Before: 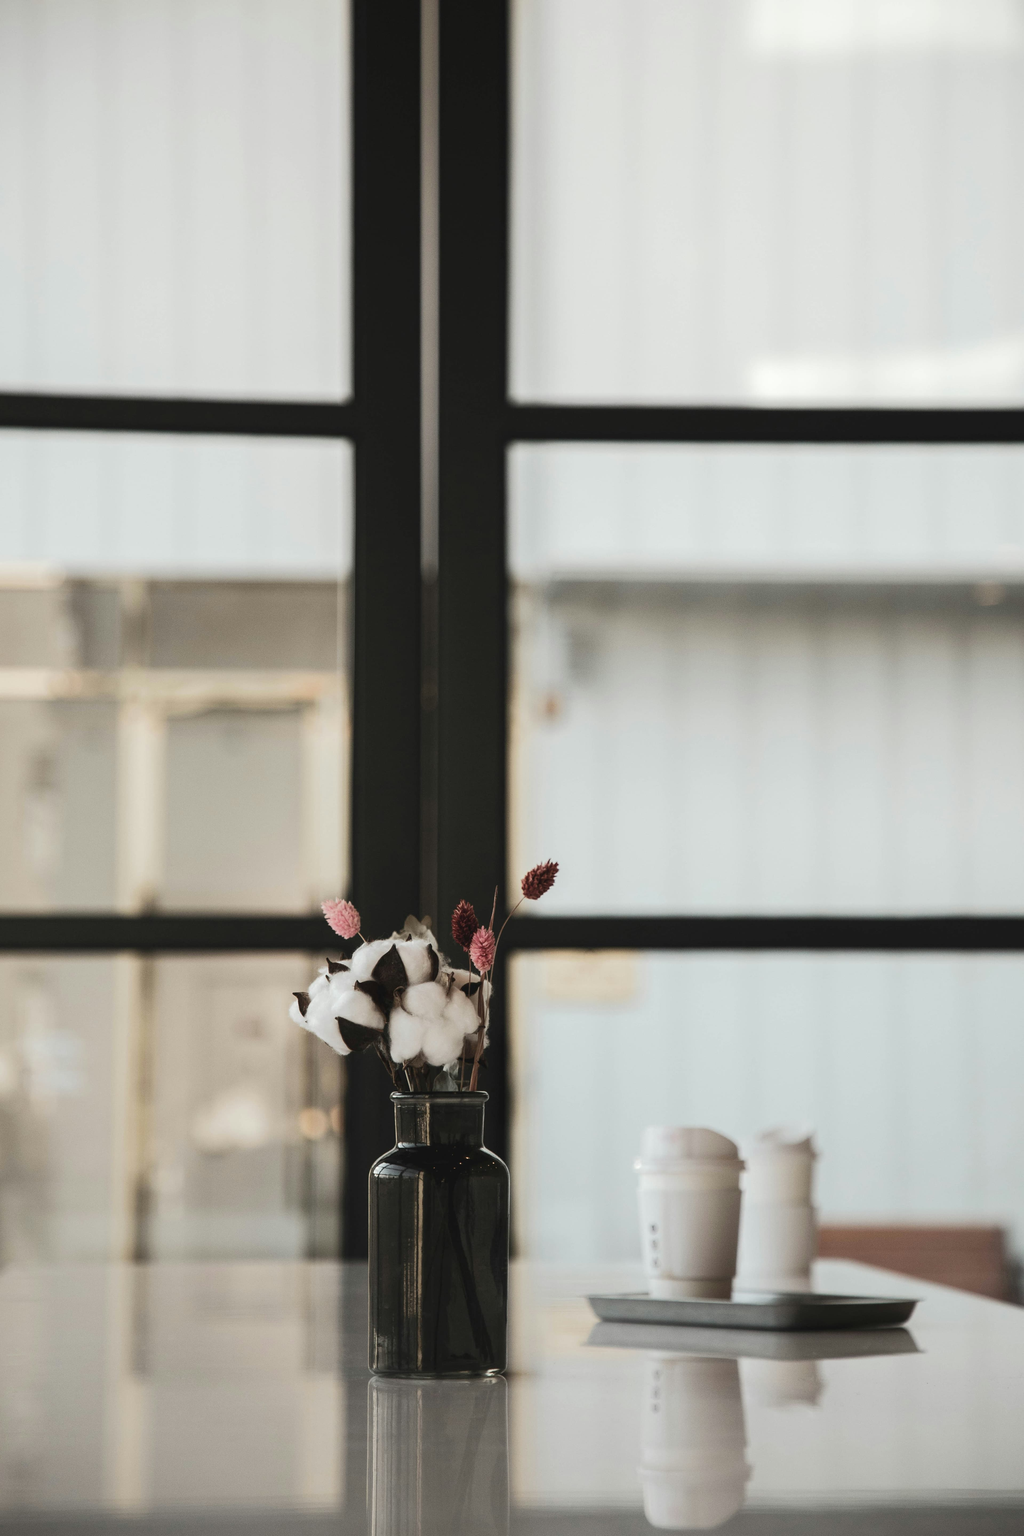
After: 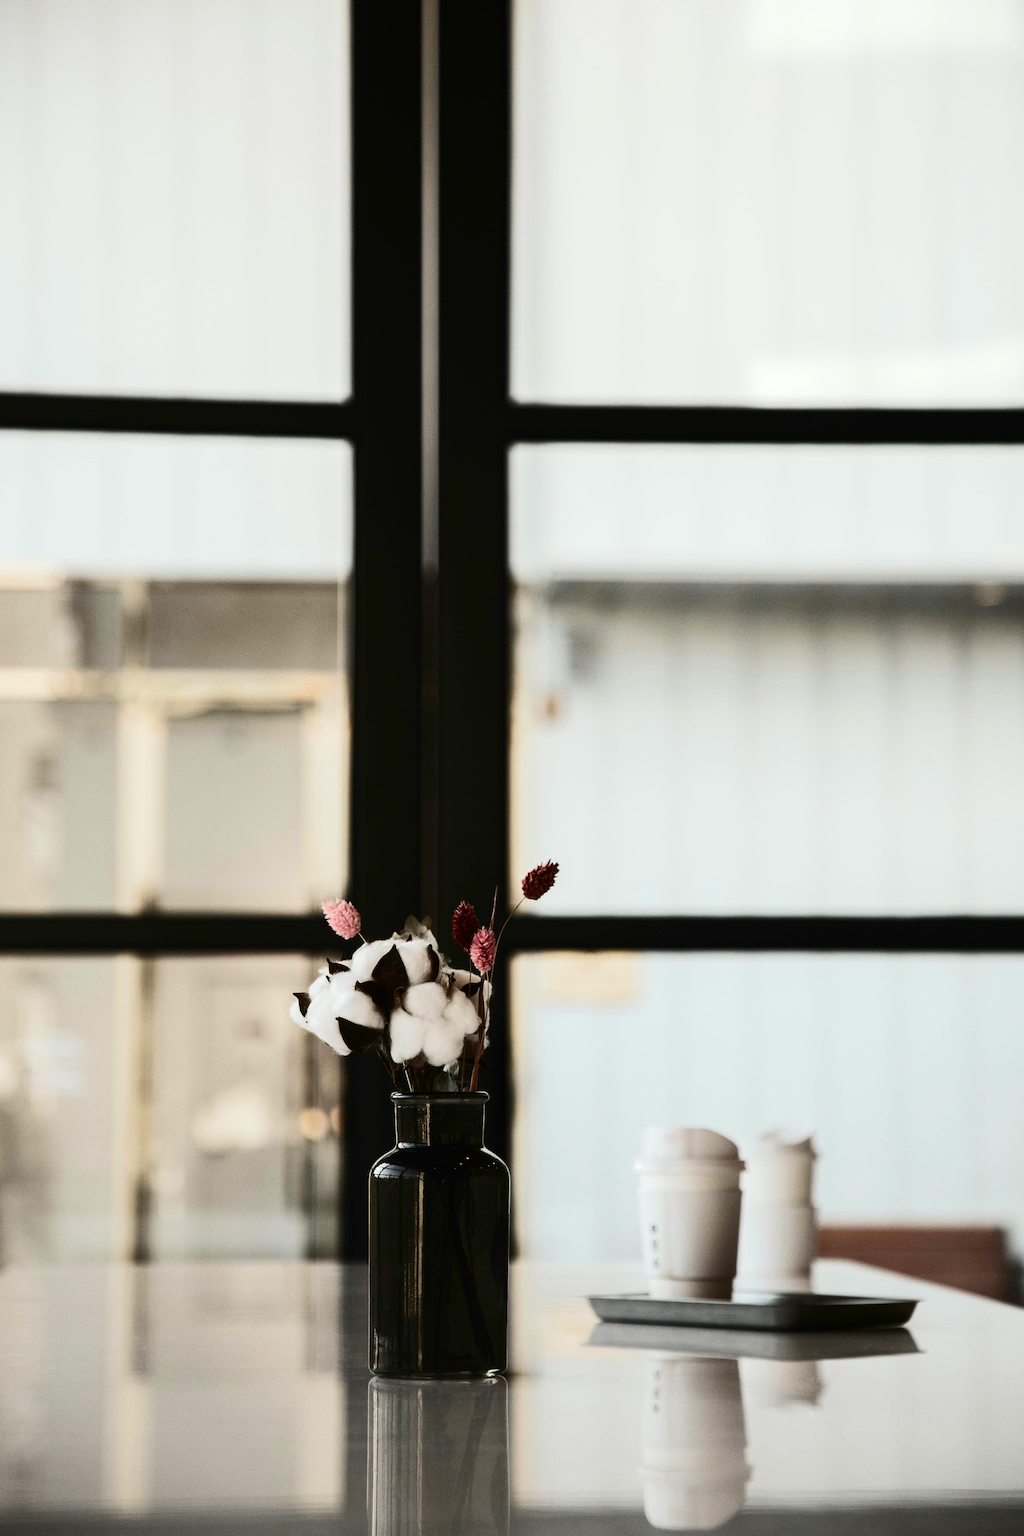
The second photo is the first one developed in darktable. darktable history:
contrast brightness saturation: contrast 0.307, brightness -0.081, saturation 0.165
